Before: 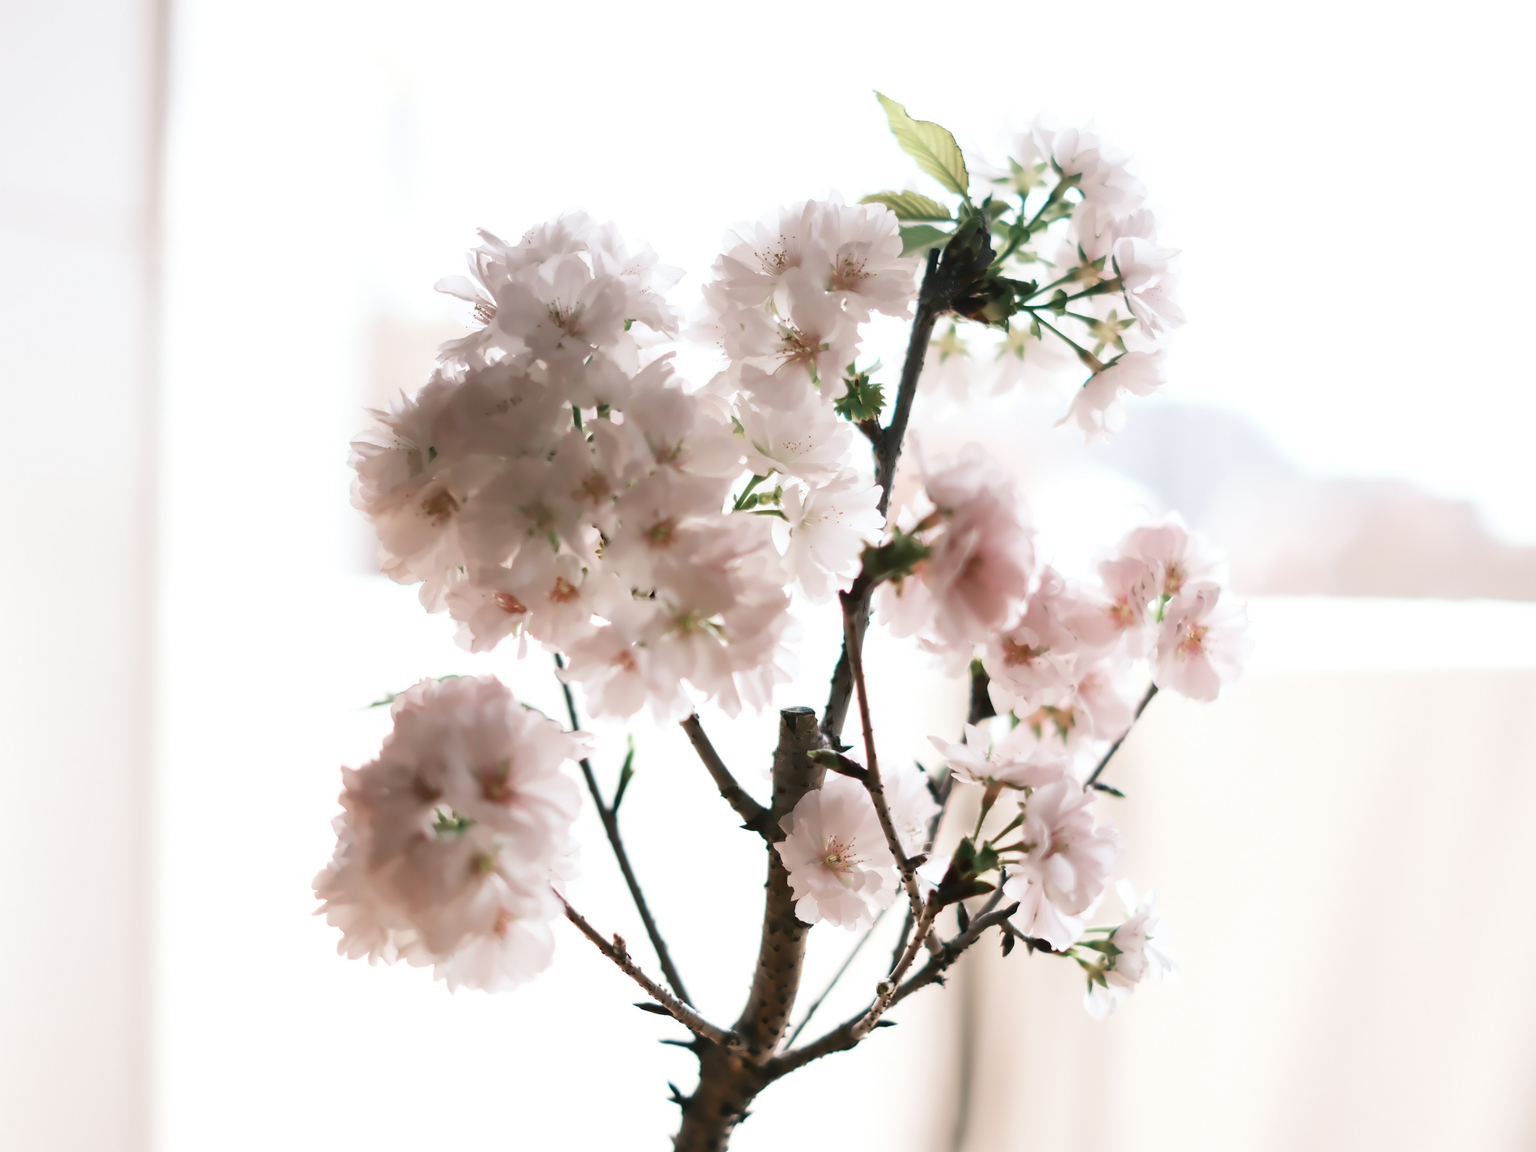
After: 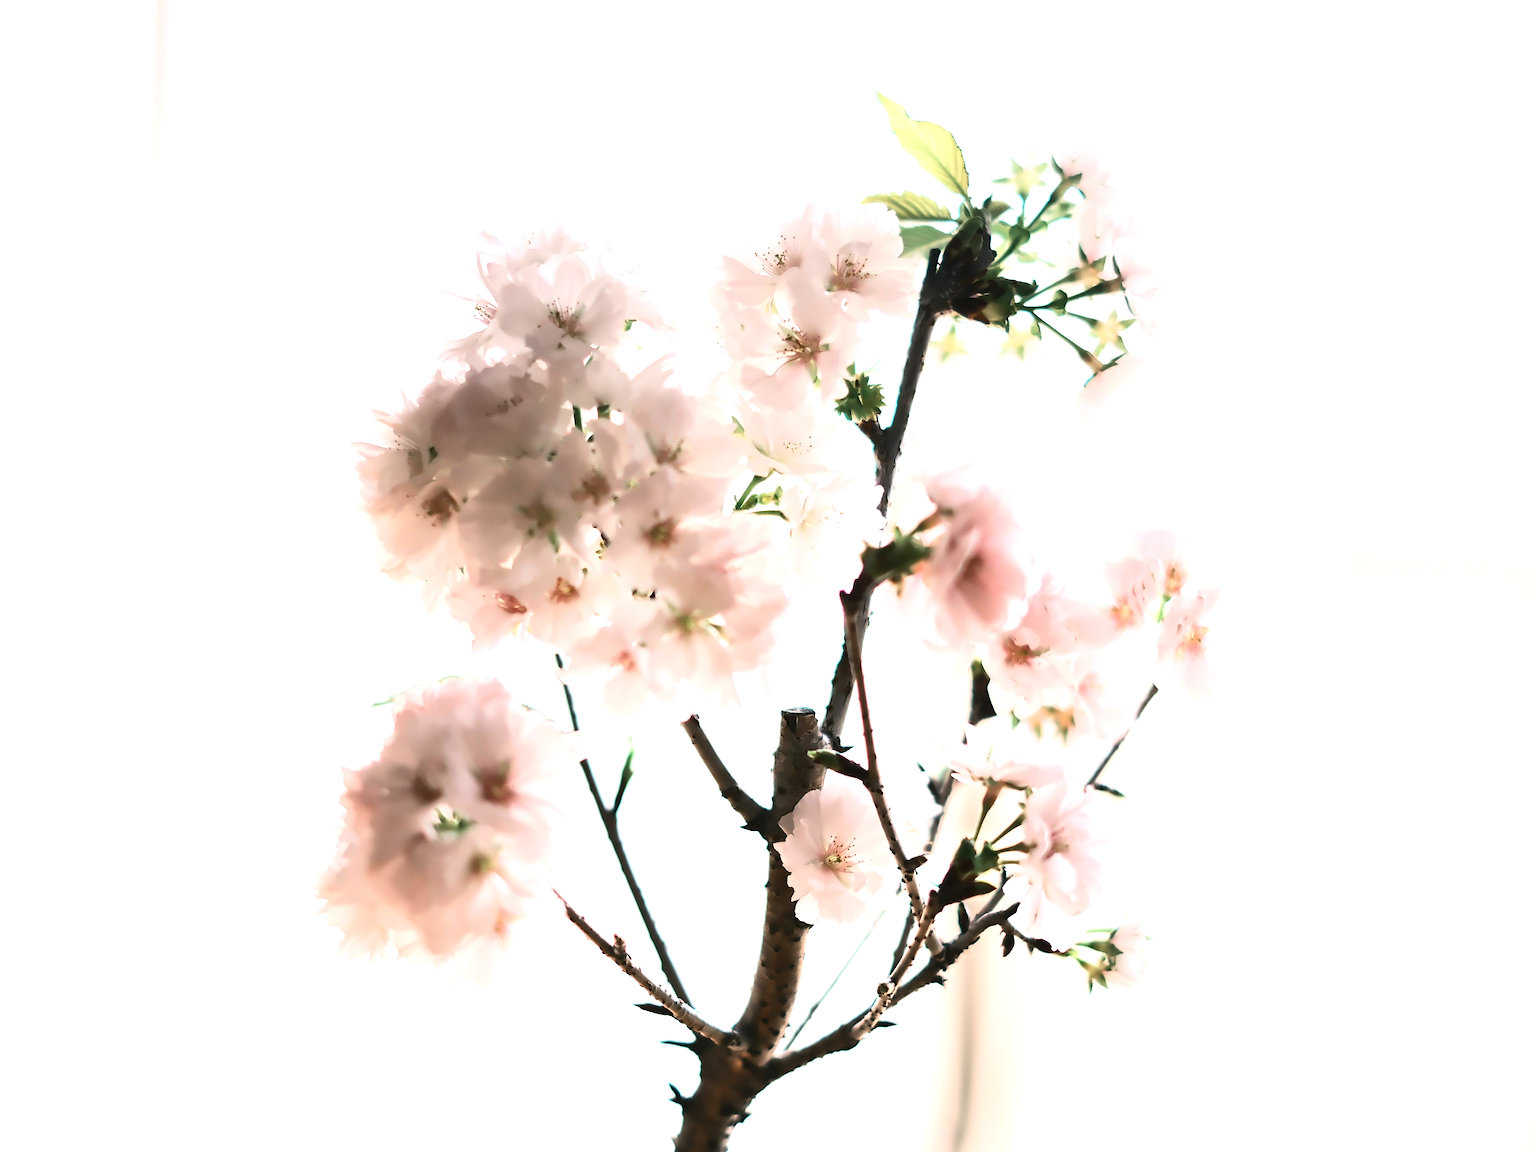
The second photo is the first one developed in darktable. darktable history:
contrast brightness saturation: contrast 0.2, brightness 0.16, saturation 0.22
sharpen: on, module defaults
tone equalizer: -8 EV -0.75 EV, -7 EV -0.7 EV, -6 EV -0.6 EV, -5 EV -0.4 EV, -3 EV 0.4 EV, -2 EV 0.6 EV, -1 EV 0.7 EV, +0 EV 0.75 EV, edges refinement/feathering 500, mask exposure compensation -1.57 EV, preserve details no
